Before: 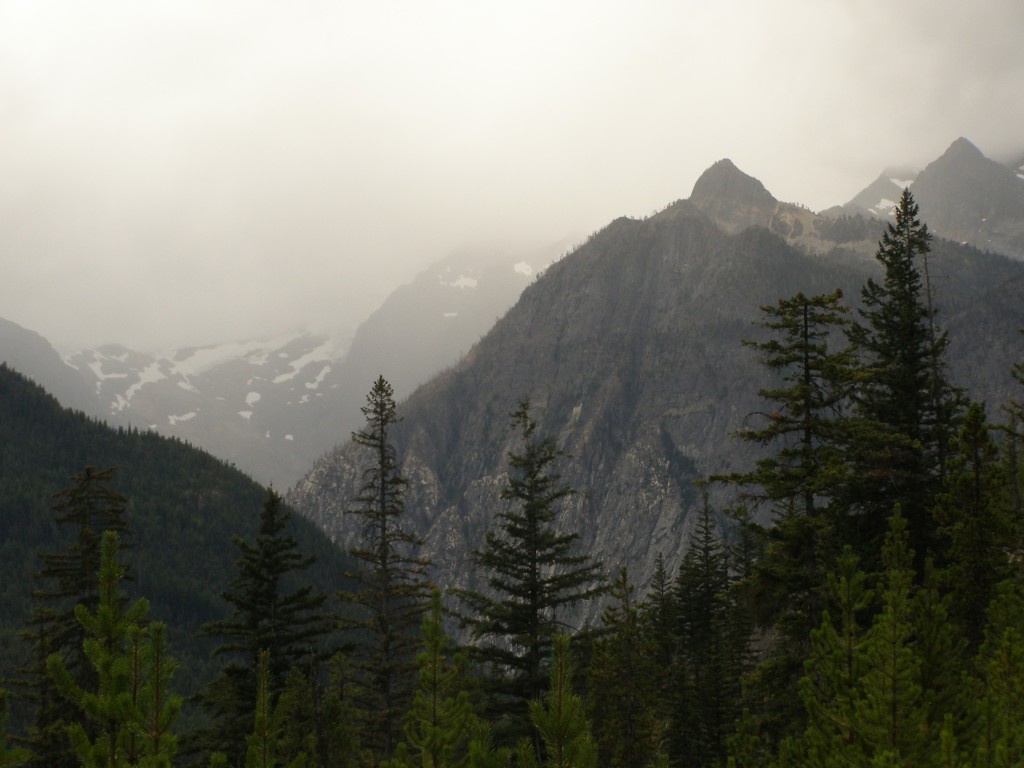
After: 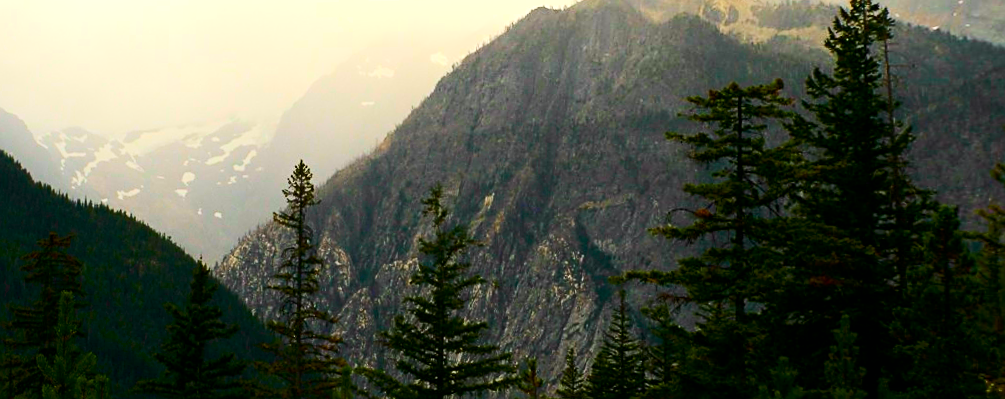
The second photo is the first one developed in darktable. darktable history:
color balance rgb: global offset › luminance -0.37%, perceptual saturation grading › highlights -17.77%, perceptual saturation grading › mid-tones 33.1%, perceptual saturation grading › shadows 50.52%, perceptual brilliance grading › highlights 20%, perceptual brilliance grading › mid-tones 20%, perceptual brilliance grading › shadows -20%, global vibrance 50%
sharpen: on, module defaults
crop and rotate: top 25.357%, bottom 13.942%
tone curve: curves: ch0 [(0, 0.003) (0.044, 0.025) (0.12, 0.089) (0.197, 0.168) (0.281, 0.273) (0.468, 0.548) (0.583, 0.691) (0.701, 0.815) (0.86, 0.922) (1, 0.982)]; ch1 [(0, 0) (0.232, 0.214) (0.404, 0.376) (0.461, 0.425) (0.493, 0.481) (0.501, 0.5) (0.517, 0.524) (0.55, 0.585) (0.598, 0.651) (0.671, 0.735) (0.796, 0.85) (1, 1)]; ch2 [(0, 0) (0.249, 0.216) (0.357, 0.317) (0.448, 0.432) (0.478, 0.492) (0.498, 0.499) (0.517, 0.527) (0.537, 0.564) (0.569, 0.617) (0.61, 0.659) (0.706, 0.75) (0.808, 0.809) (0.991, 0.968)], color space Lab, independent channels, preserve colors none
rotate and perspective: rotation 1.69°, lens shift (vertical) -0.023, lens shift (horizontal) -0.291, crop left 0.025, crop right 0.988, crop top 0.092, crop bottom 0.842
